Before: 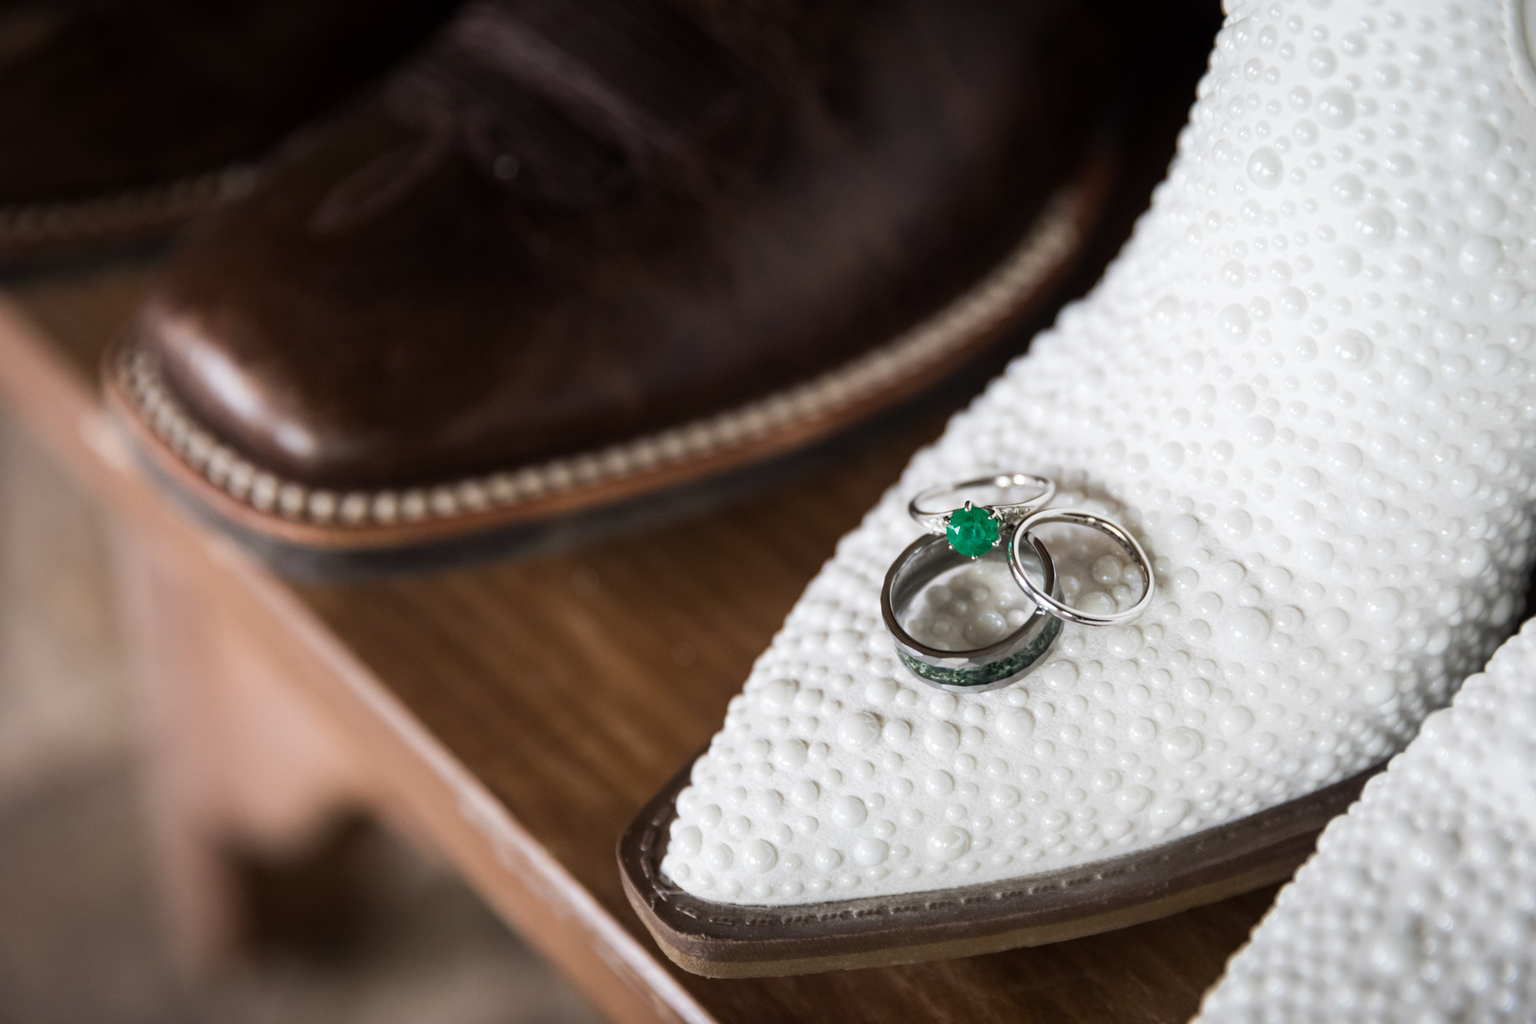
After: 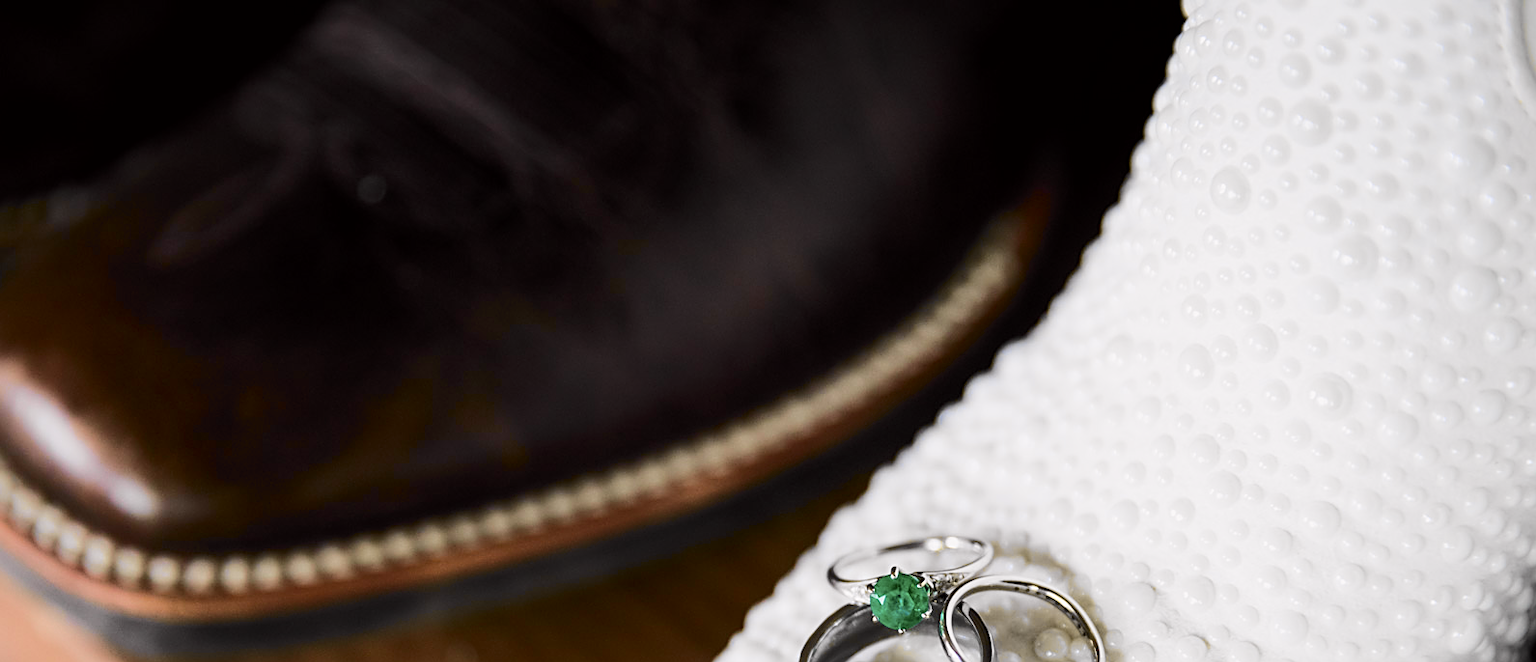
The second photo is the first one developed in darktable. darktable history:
sharpen: on, module defaults
crop and rotate: left 11.578%, bottom 42.782%
tone curve: curves: ch0 [(0.017, 0) (0.107, 0.071) (0.295, 0.264) (0.447, 0.507) (0.54, 0.618) (0.733, 0.791) (0.879, 0.898) (1, 0.97)]; ch1 [(0, 0) (0.393, 0.415) (0.447, 0.448) (0.485, 0.497) (0.523, 0.515) (0.544, 0.55) (0.59, 0.609) (0.686, 0.686) (1, 1)]; ch2 [(0, 0) (0.369, 0.388) (0.449, 0.431) (0.499, 0.5) (0.521, 0.505) (0.53, 0.538) (0.579, 0.601) (0.669, 0.733) (1, 1)], color space Lab, independent channels, preserve colors none
